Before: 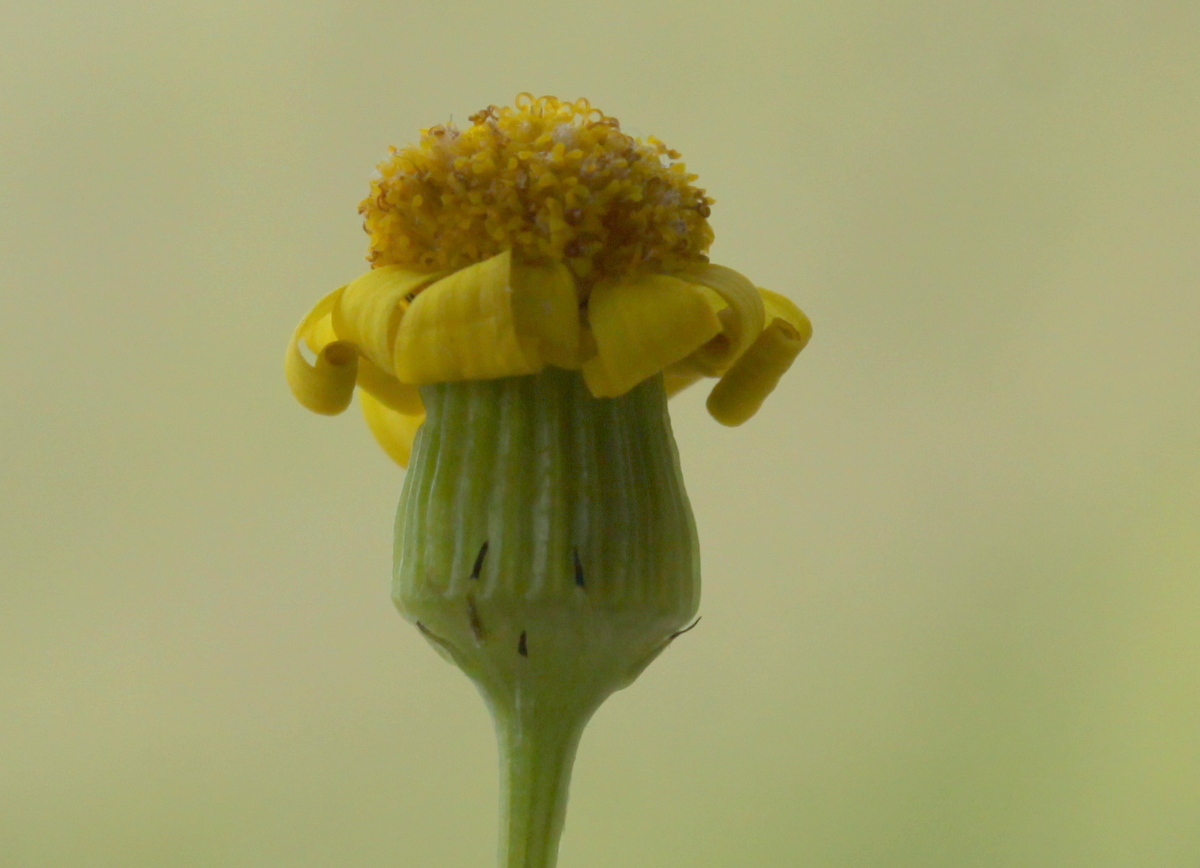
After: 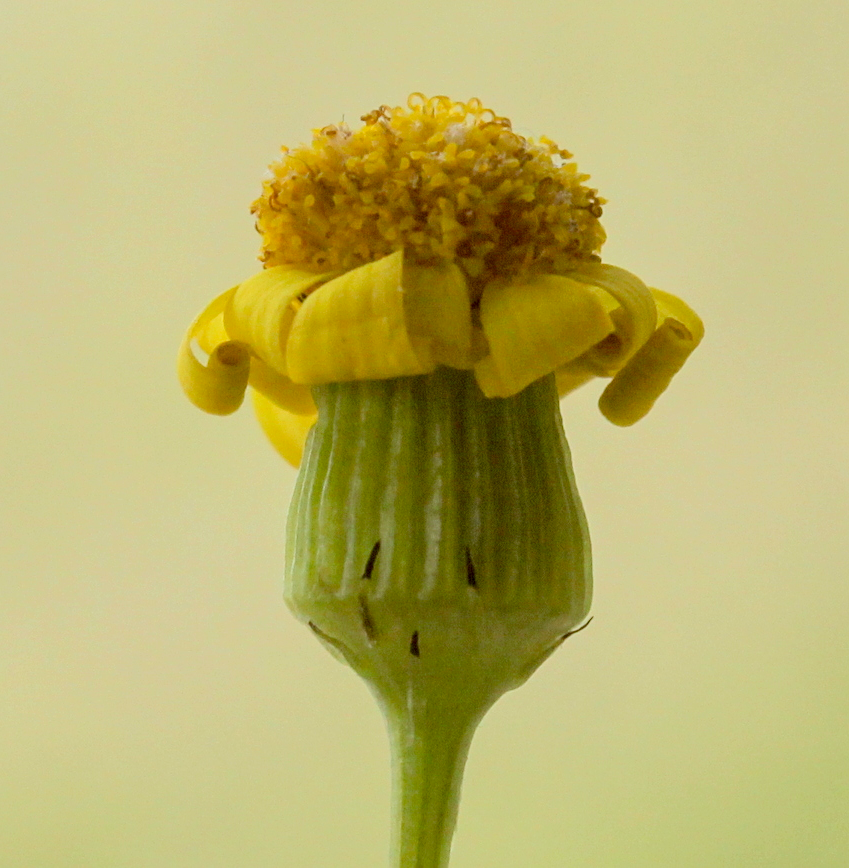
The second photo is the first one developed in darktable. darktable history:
sharpen: on, module defaults
white balance: red 1.009, blue 1.027
color correction: highlights a* -0.482, highlights b* 0.161, shadows a* 4.66, shadows b* 20.72
contrast brightness saturation: contrast 0.1, brightness 0.02, saturation 0.02
filmic rgb: black relative exposure -7.82 EV, white relative exposure 4.29 EV, hardness 3.86, color science v6 (2022)
local contrast: on, module defaults
crop and rotate: left 9.061%, right 20.142%
exposure: exposure 0.7 EV, compensate highlight preservation false
